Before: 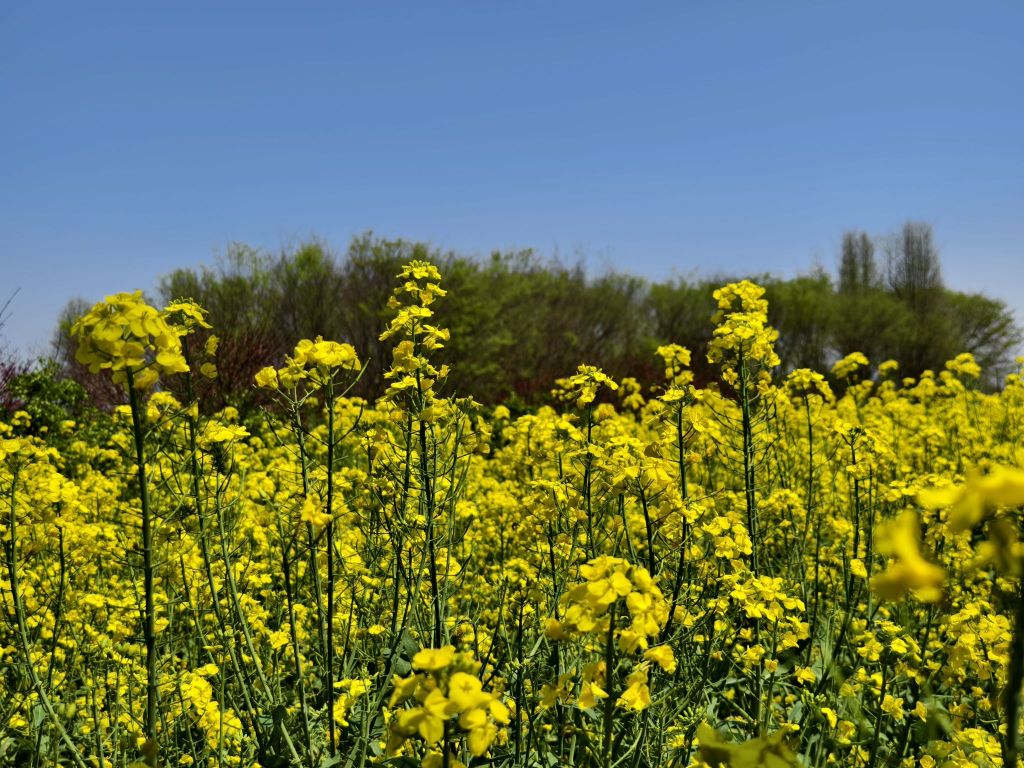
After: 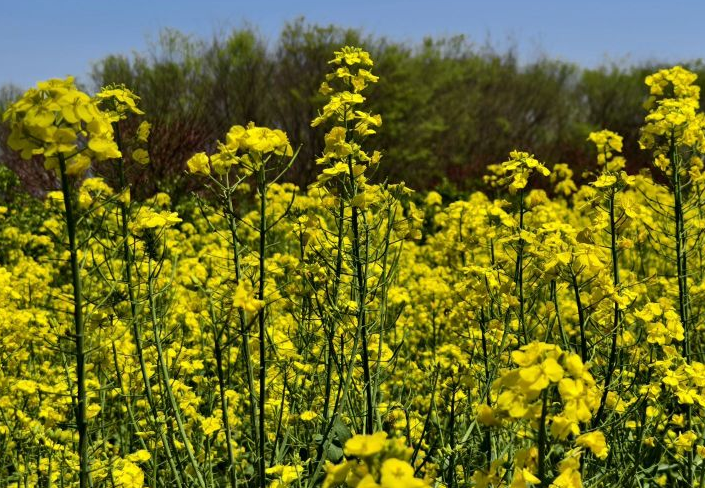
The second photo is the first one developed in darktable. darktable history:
crop: left 6.686%, top 27.981%, right 24.403%, bottom 8.466%
